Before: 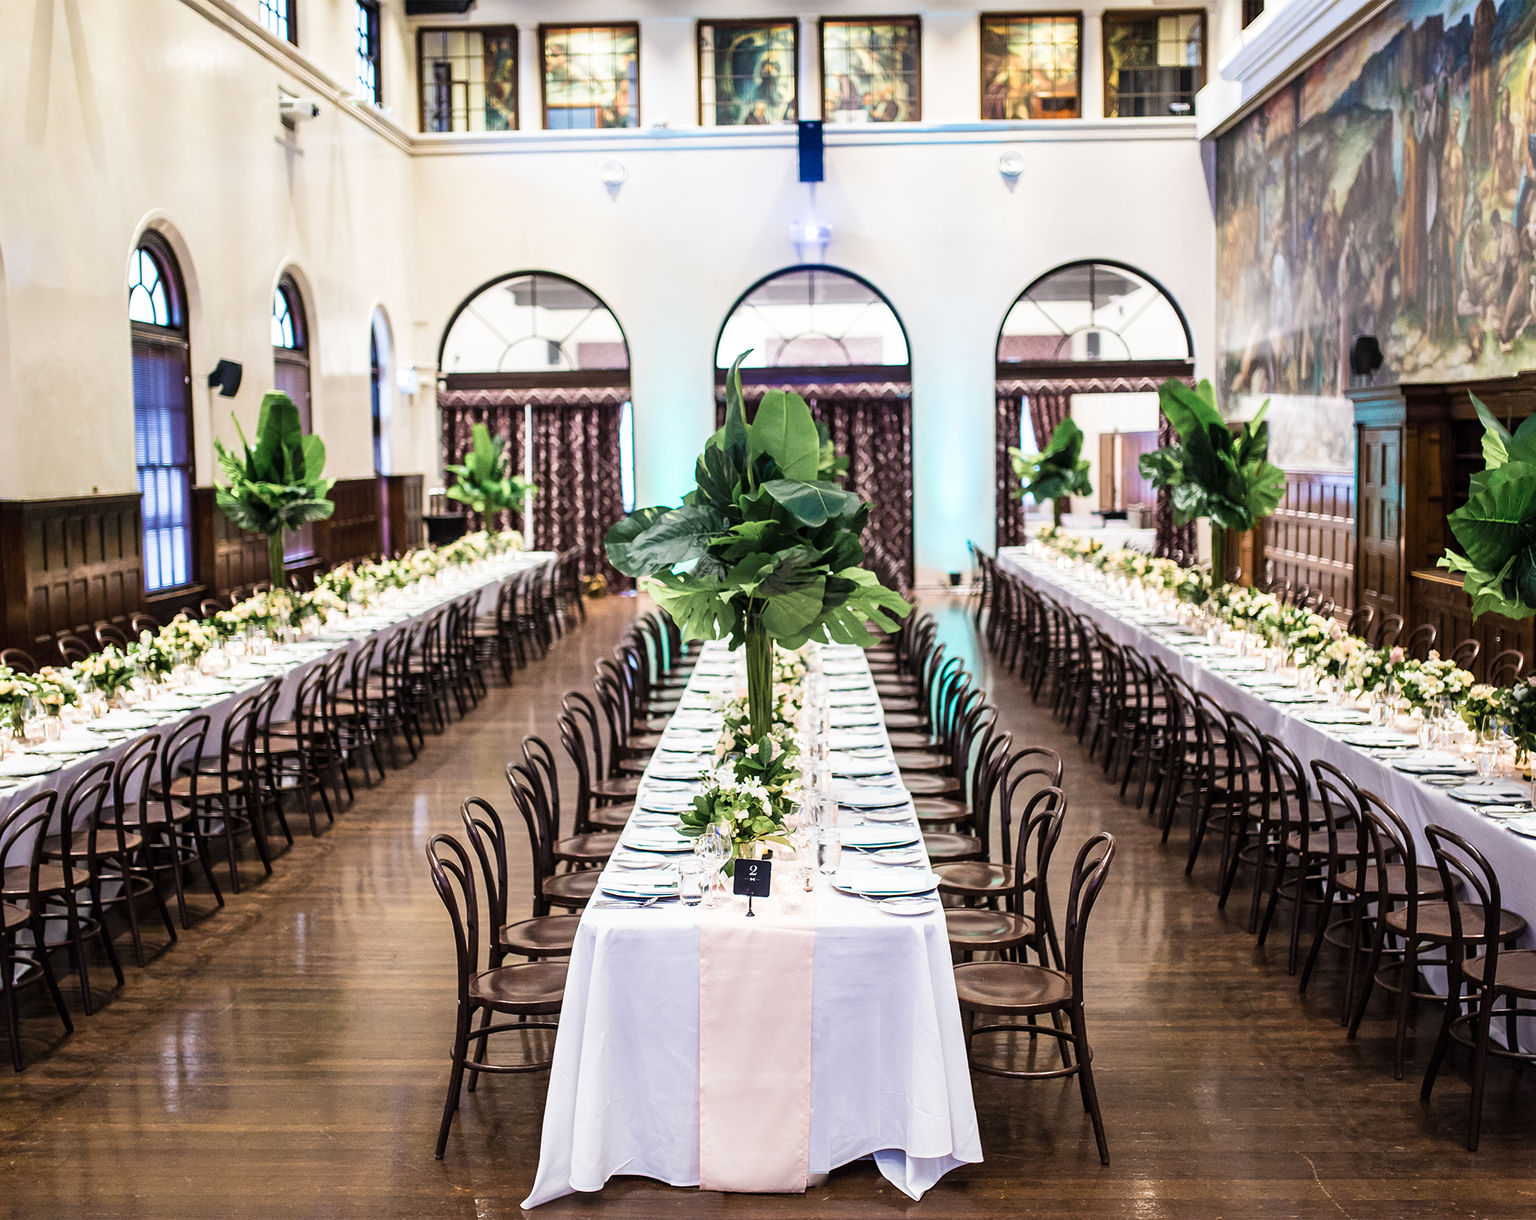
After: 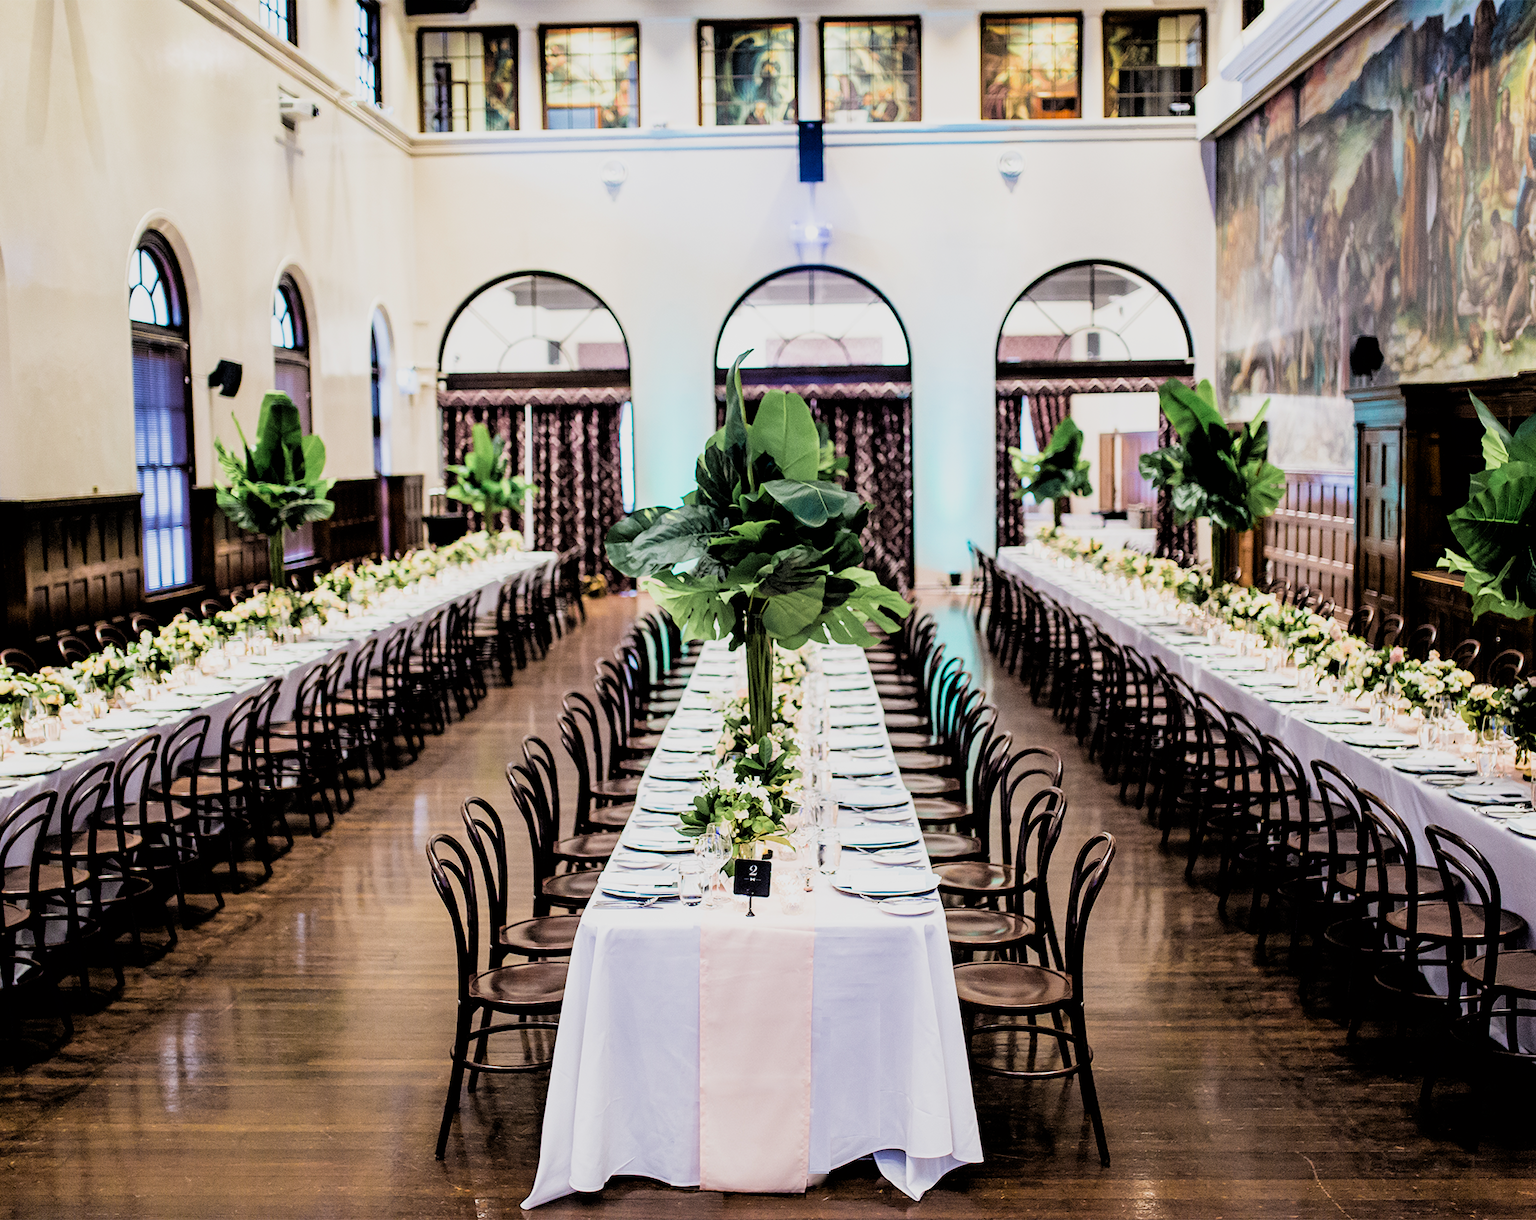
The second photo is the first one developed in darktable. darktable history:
filmic rgb: black relative exposure -3.86 EV, white relative exposure 3.48 EV, hardness 2.63, contrast 1.103
color zones: curves: ch1 [(0, 0.525) (0.143, 0.556) (0.286, 0.52) (0.429, 0.5) (0.571, 0.5) (0.714, 0.5) (0.857, 0.503) (1, 0.525)]
